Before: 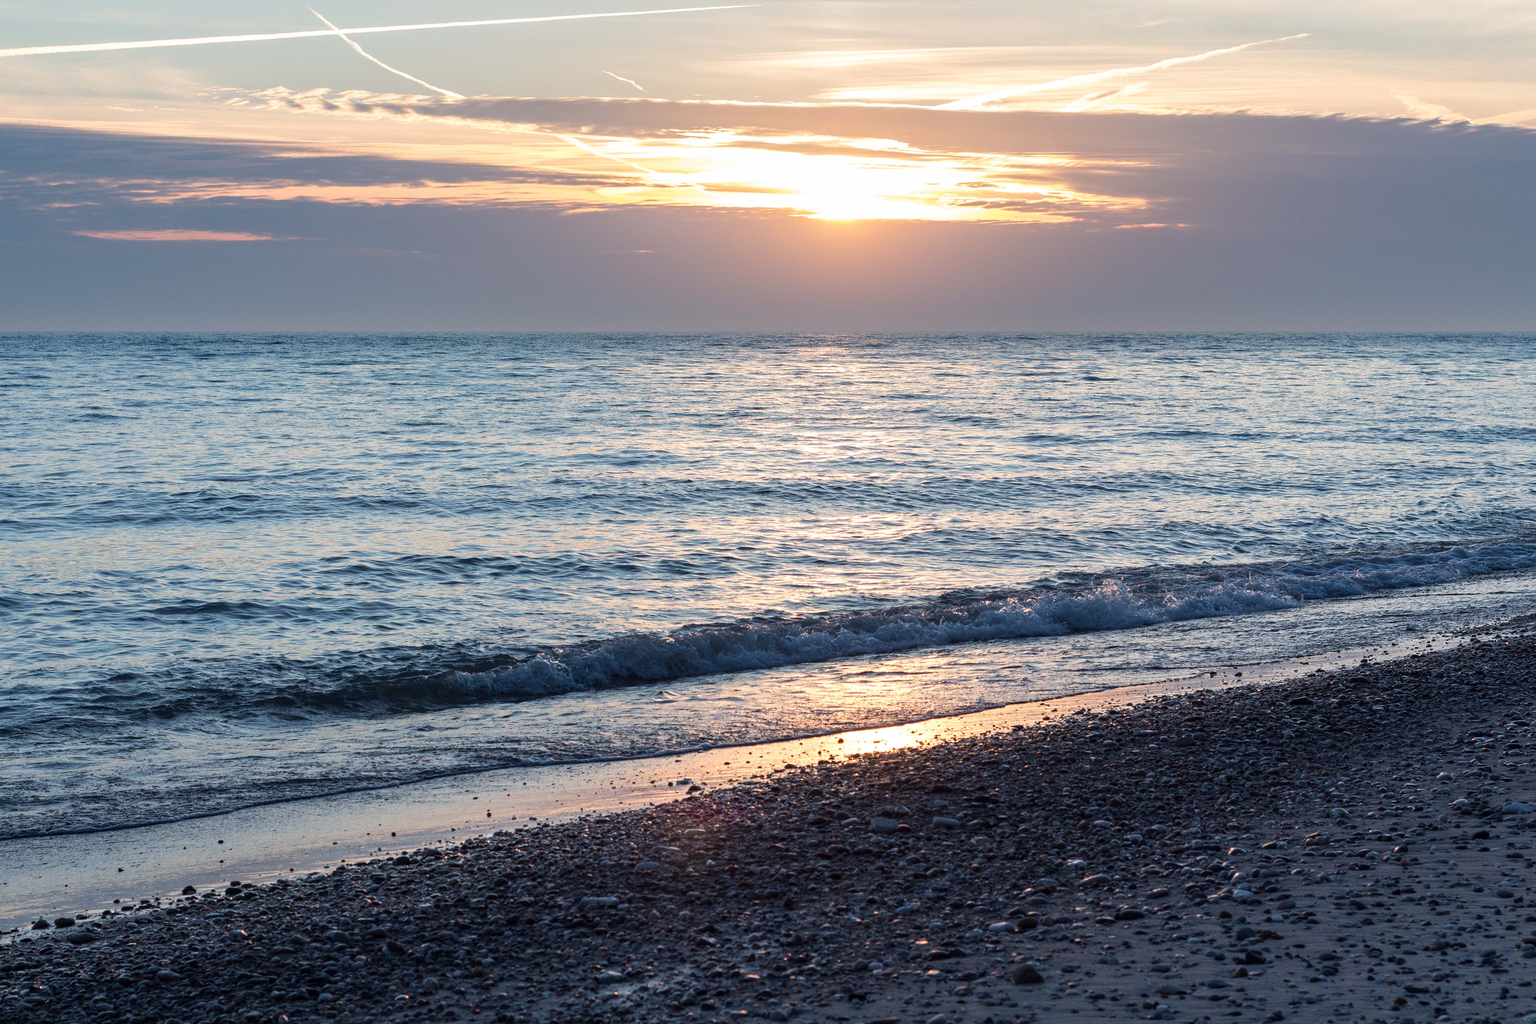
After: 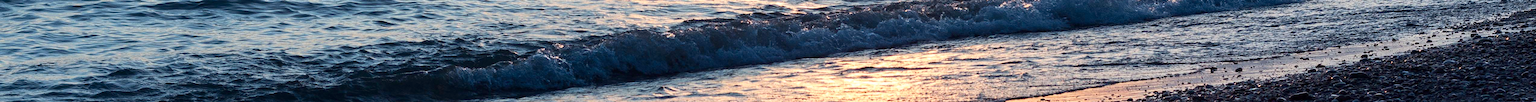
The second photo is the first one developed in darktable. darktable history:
contrast brightness saturation: contrast 0.13, brightness -0.05, saturation 0.16
crop and rotate: top 59.084%, bottom 30.916%
